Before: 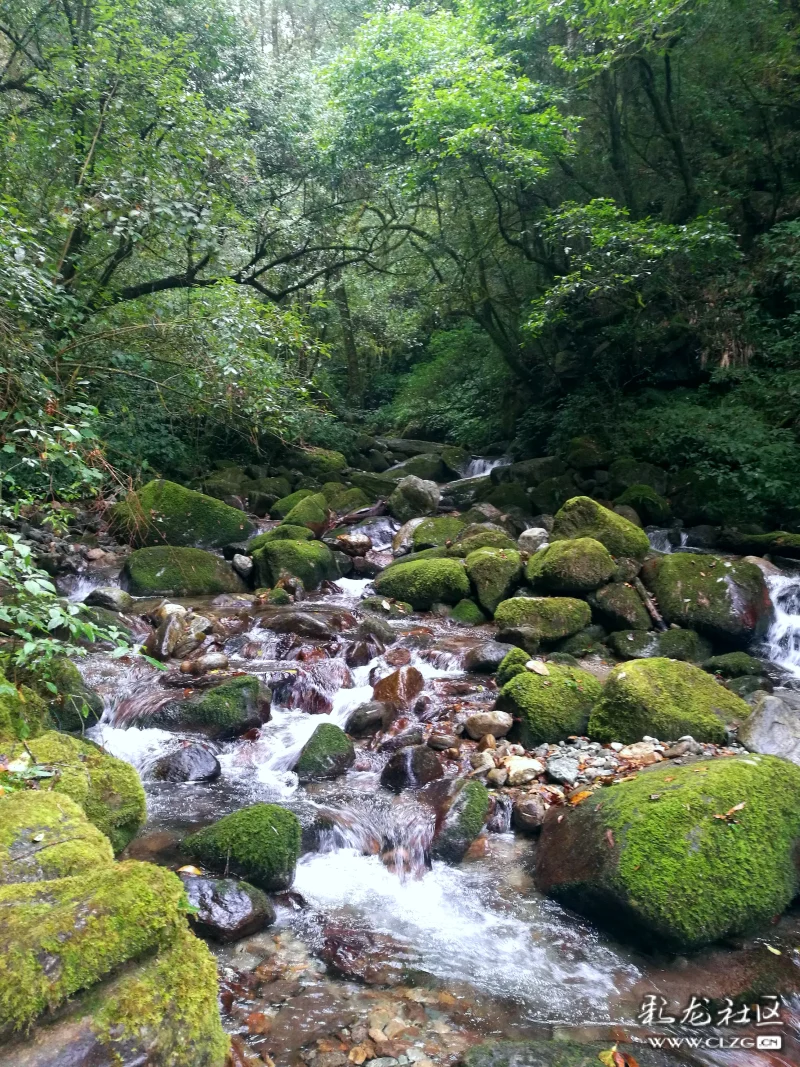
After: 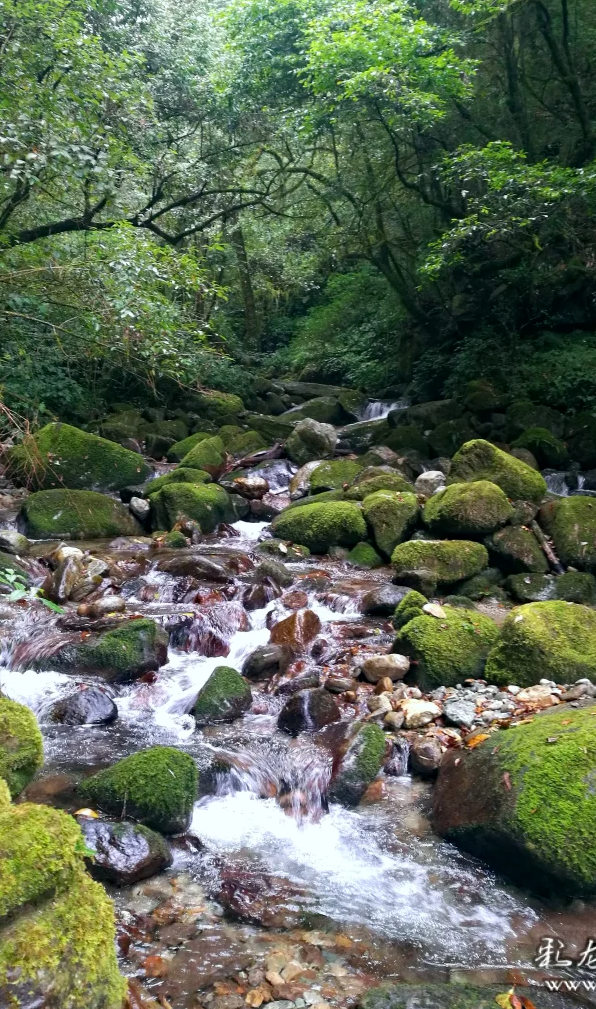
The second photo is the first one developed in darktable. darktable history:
haze removal: compatibility mode true, adaptive false
crop and rotate: left 12.923%, top 5.38%, right 12.542%
